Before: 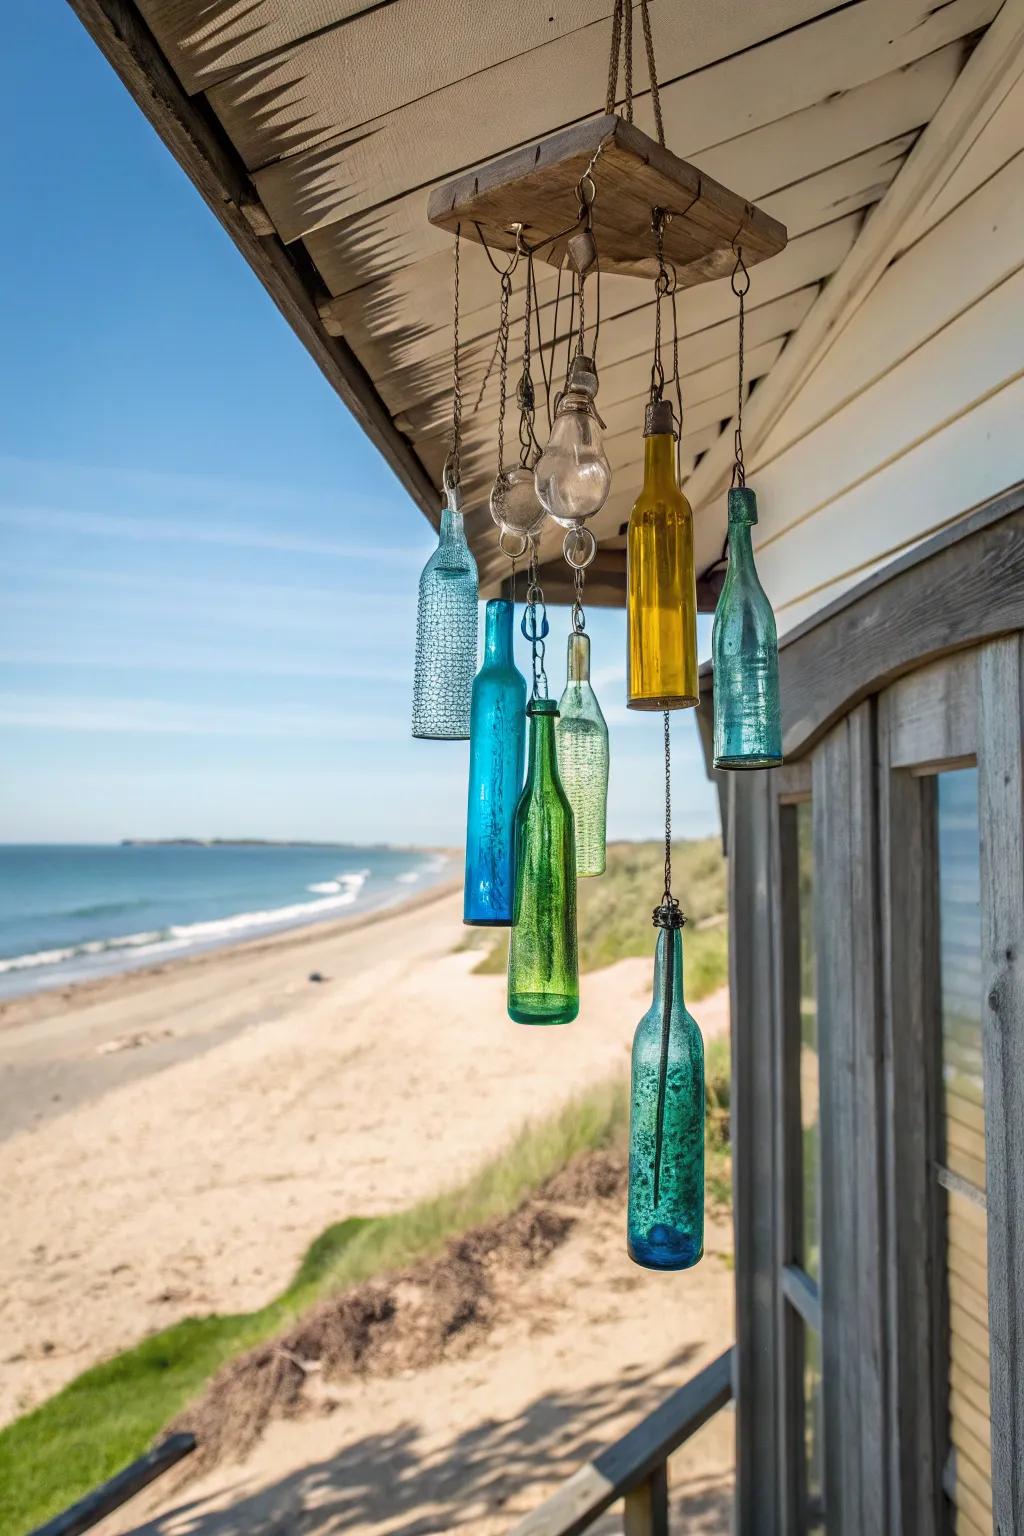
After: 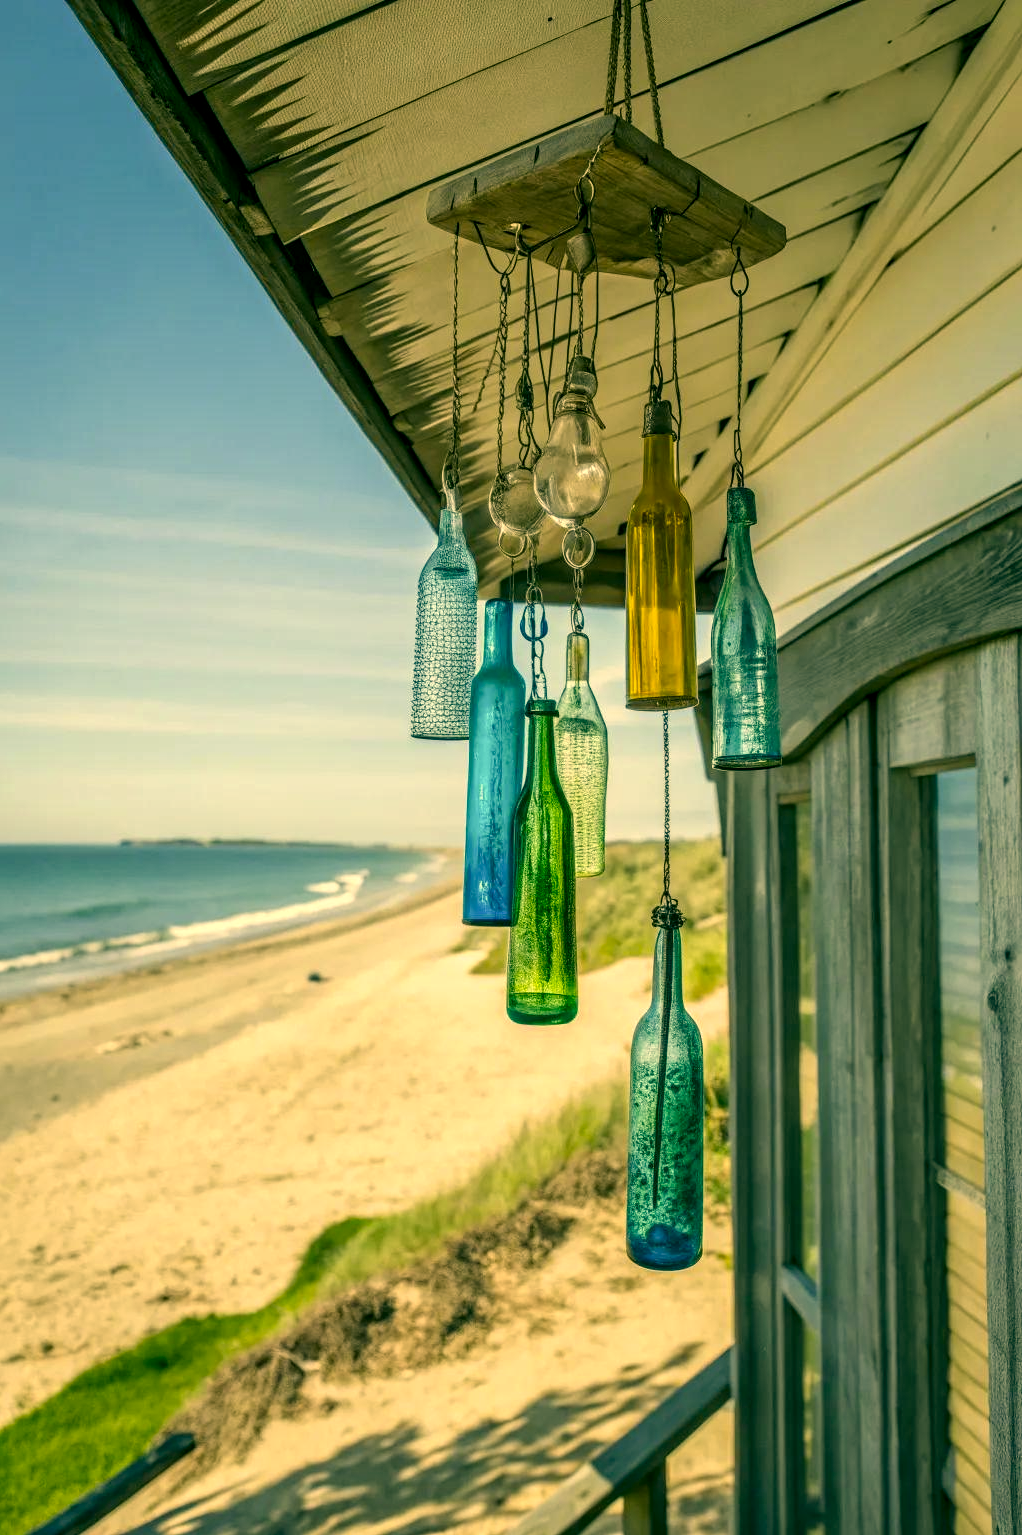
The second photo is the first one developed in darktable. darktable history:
local contrast: detail 130%
color correction: highlights a* 5.62, highlights b* 33.57, shadows a* -25.86, shadows b* 4.02
crop and rotate: left 0.126%
